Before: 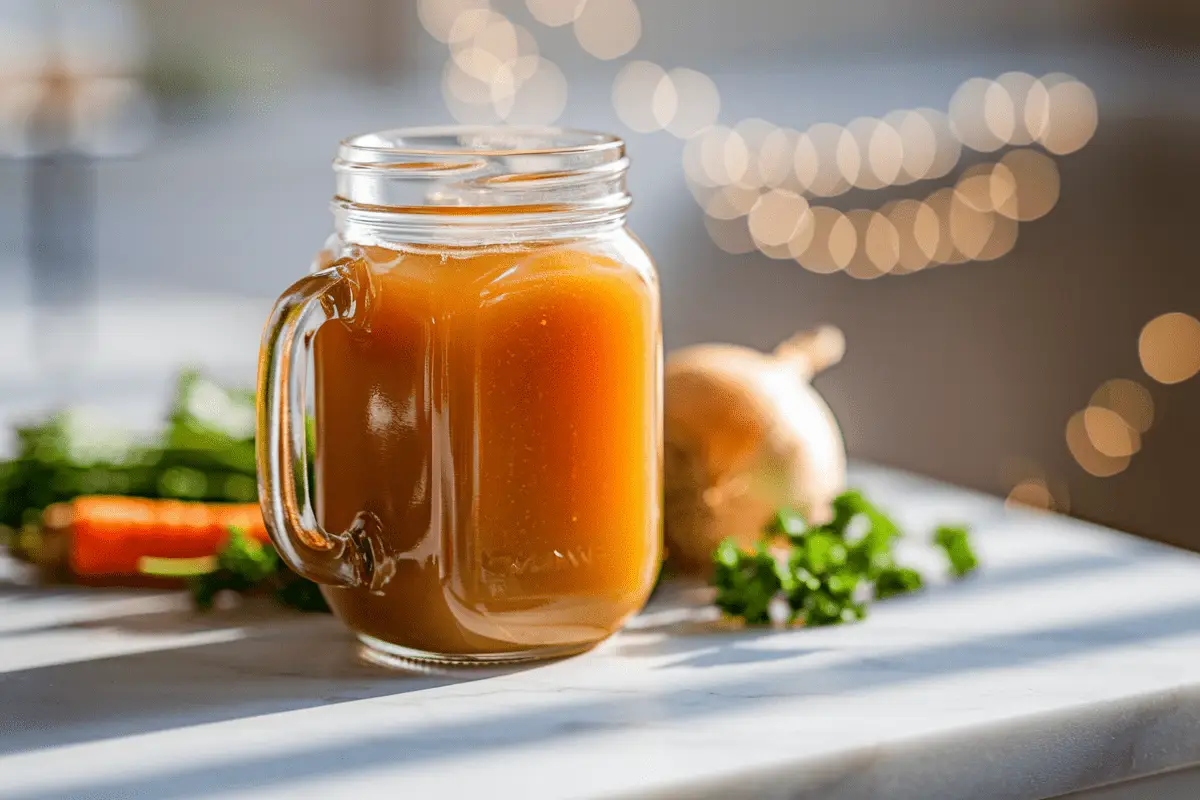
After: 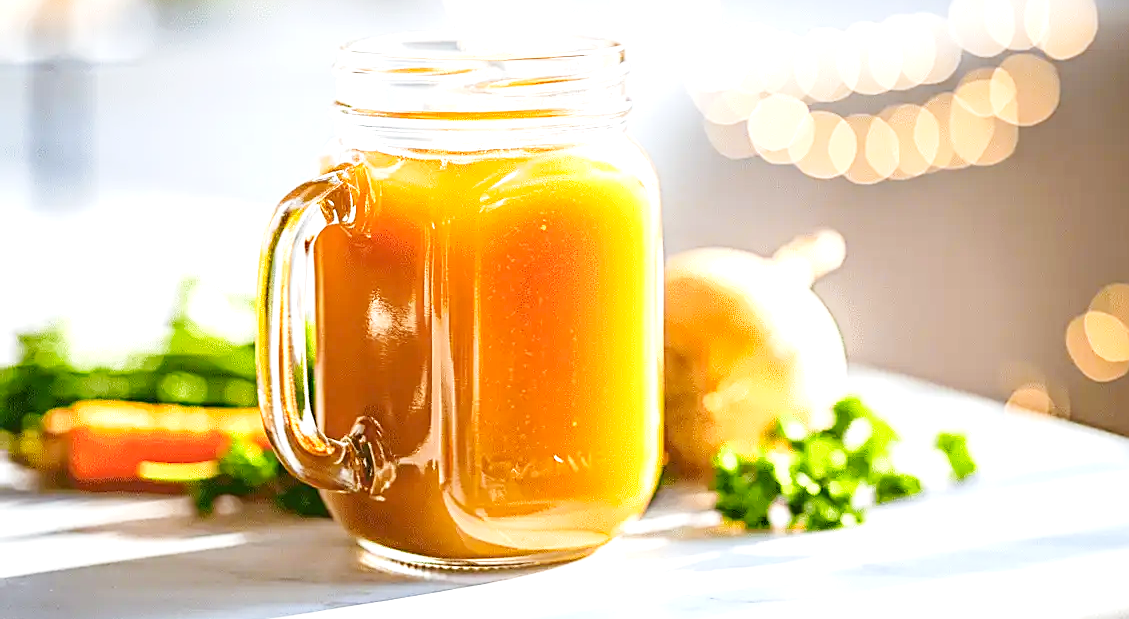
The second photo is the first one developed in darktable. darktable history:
exposure: black level correction 0, exposure 1.199 EV, compensate highlight preservation false
color zones: curves: ch1 [(0, 0.708) (0.088, 0.648) (0.245, 0.187) (0.429, 0.326) (0.571, 0.498) (0.714, 0.5) (0.857, 0.5) (1, 0.708)], mix -136.75%
sharpen: on, module defaults
crop and rotate: angle 0.03°, top 11.847%, right 5.803%, bottom 10.633%
base curve: curves: ch0 [(0, 0) (0.204, 0.334) (0.55, 0.733) (1, 1)], preserve colors none
